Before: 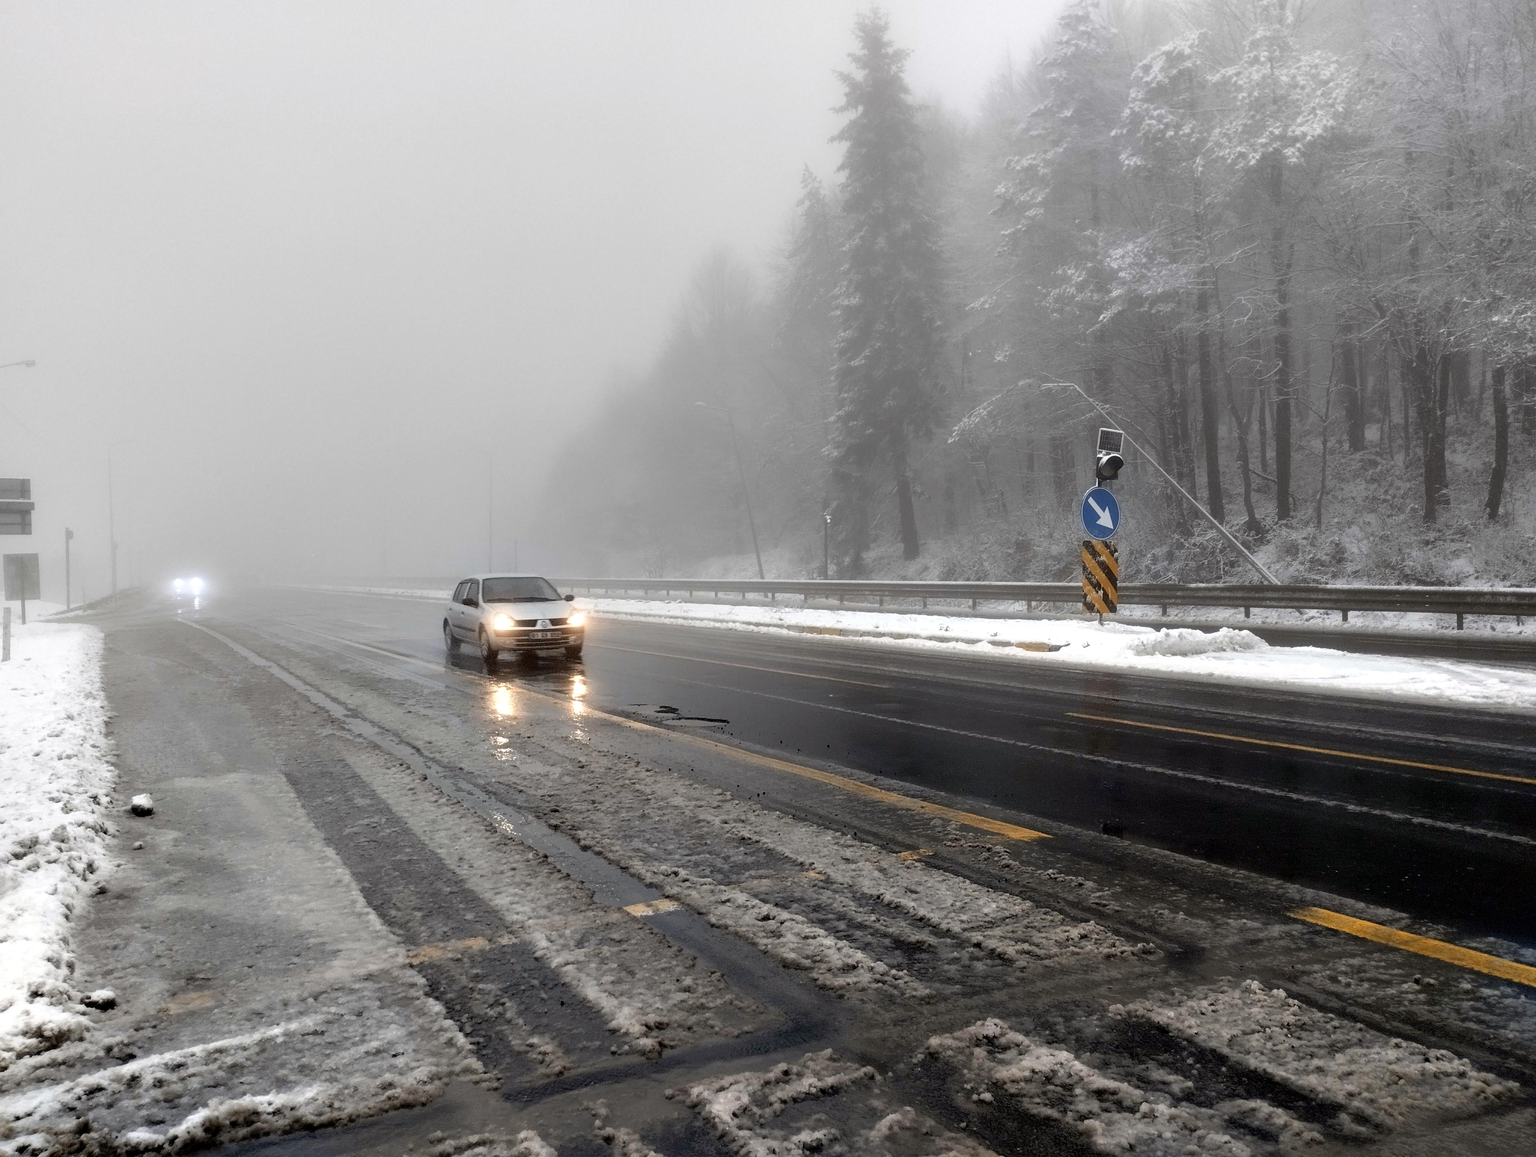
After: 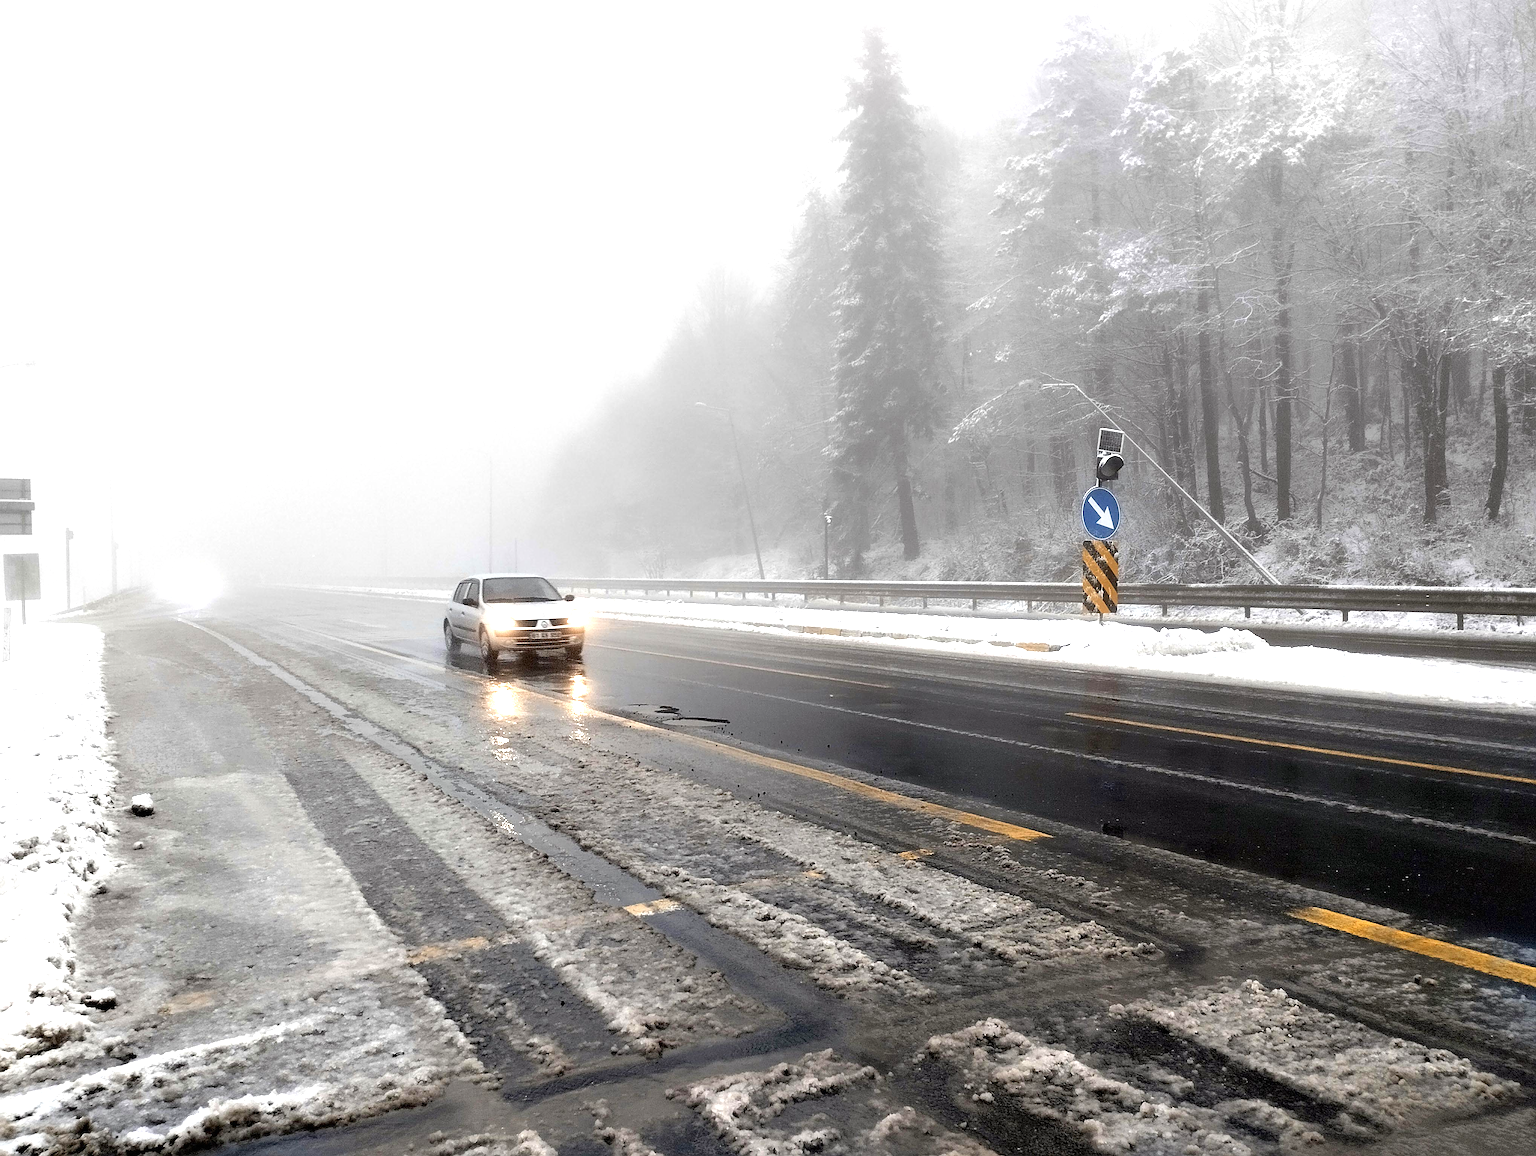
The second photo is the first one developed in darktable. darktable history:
sharpen: on, module defaults
exposure: black level correction 0, exposure 0.95 EV, compensate exposure bias true, compensate highlight preservation false
